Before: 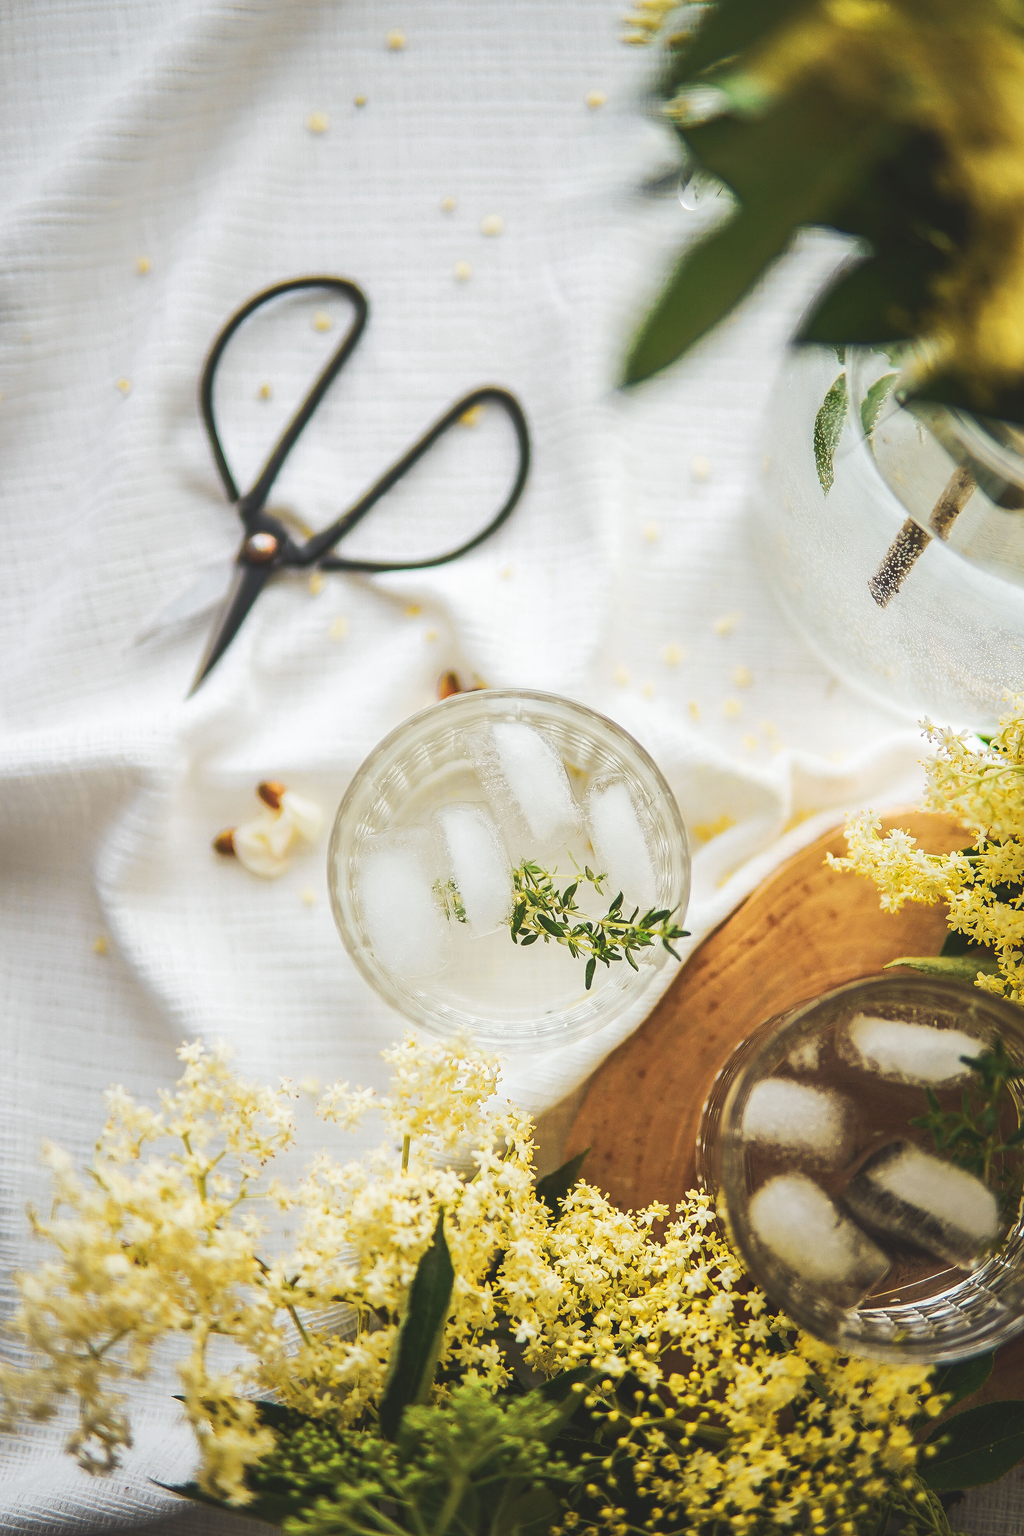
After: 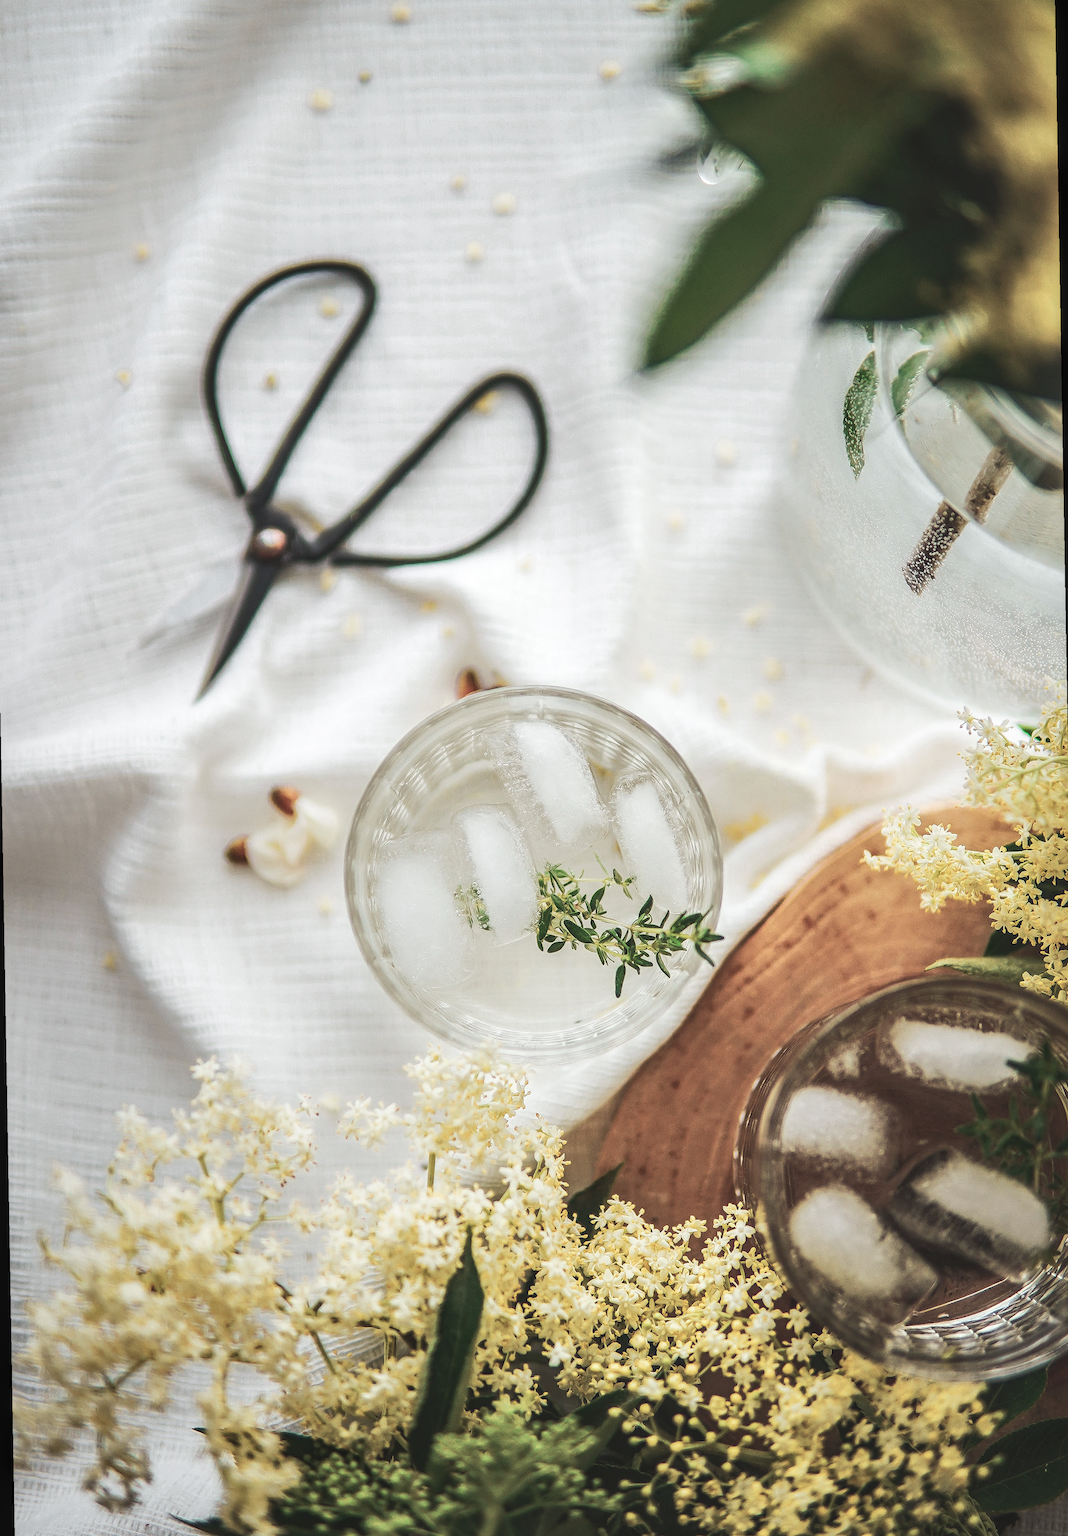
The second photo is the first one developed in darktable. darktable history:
local contrast: on, module defaults
rotate and perspective: rotation -1°, crop left 0.011, crop right 0.989, crop top 0.025, crop bottom 0.975
color zones: curves: ch0 [(0, 0.5) (0.143, 0.52) (0.286, 0.5) (0.429, 0.5) (0.571, 0.5) (0.714, 0.5) (0.857, 0.5) (1, 0.5)]; ch1 [(0, 0.489) (0.155, 0.45) (0.286, 0.466) (0.429, 0.5) (0.571, 0.5) (0.714, 0.5) (0.857, 0.5) (1, 0.489)]
color contrast: blue-yellow contrast 0.7
